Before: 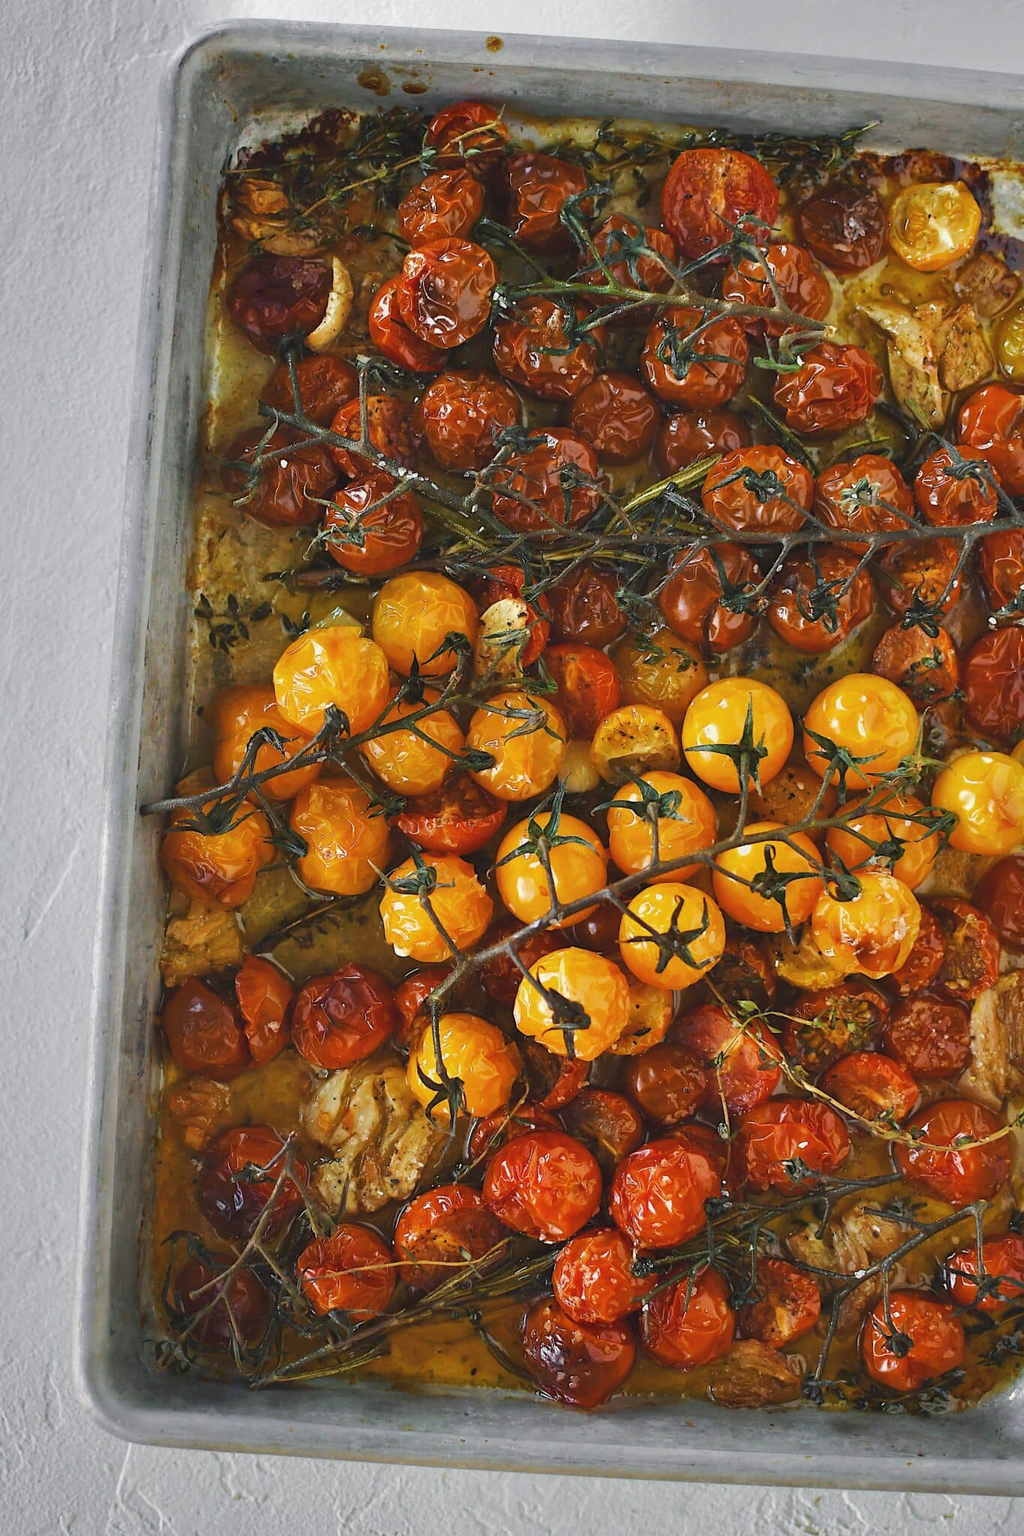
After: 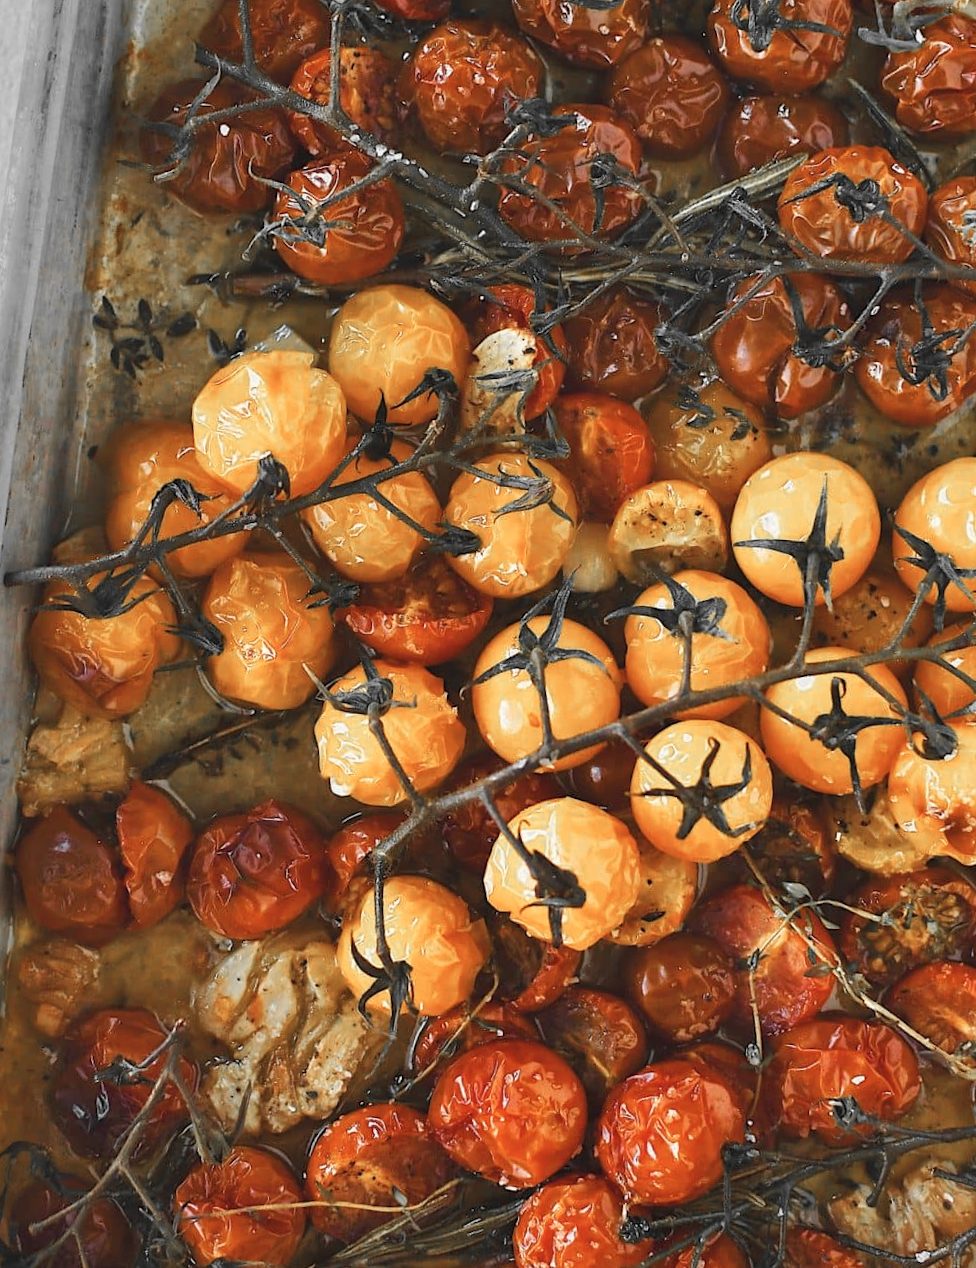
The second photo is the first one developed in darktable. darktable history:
crop and rotate: angle -3.61°, left 9.85%, top 20.463%, right 12.033%, bottom 11.882%
color zones: curves: ch0 [(0, 0.447) (0.184, 0.543) (0.323, 0.476) (0.429, 0.445) (0.571, 0.443) (0.714, 0.451) (0.857, 0.452) (1, 0.447)]; ch1 [(0, 0.464) (0.176, 0.46) (0.287, 0.177) (0.429, 0.002) (0.571, 0) (0.714, 0) (0.857, 0) (1, 0.464)], mix 40.23%
